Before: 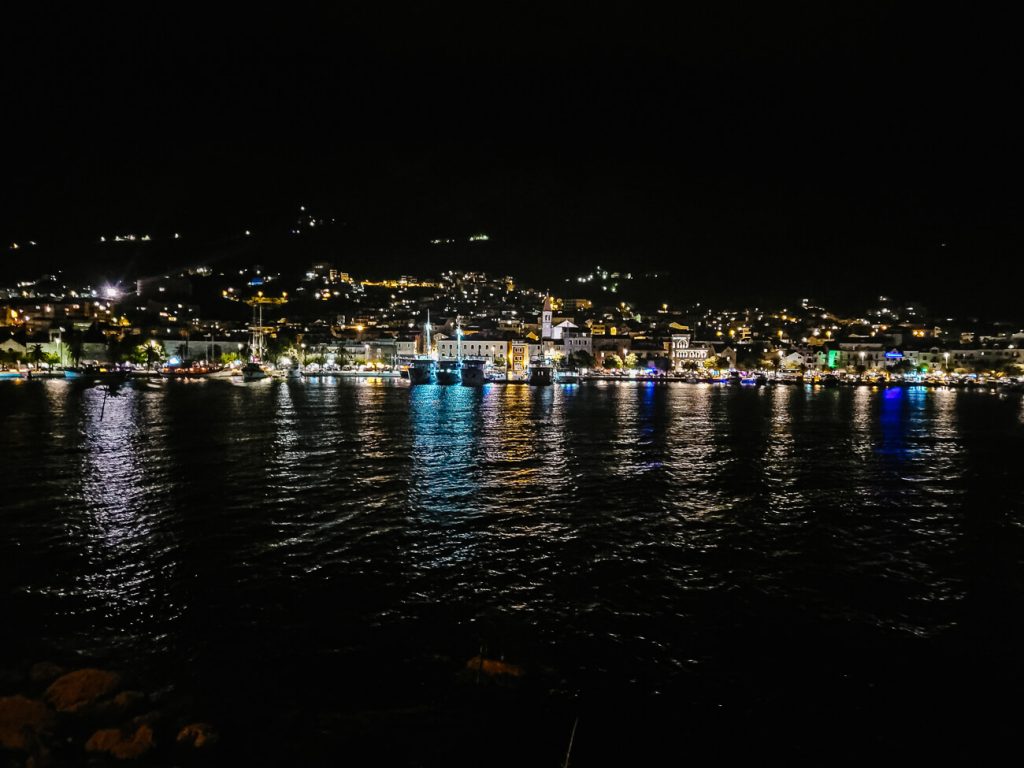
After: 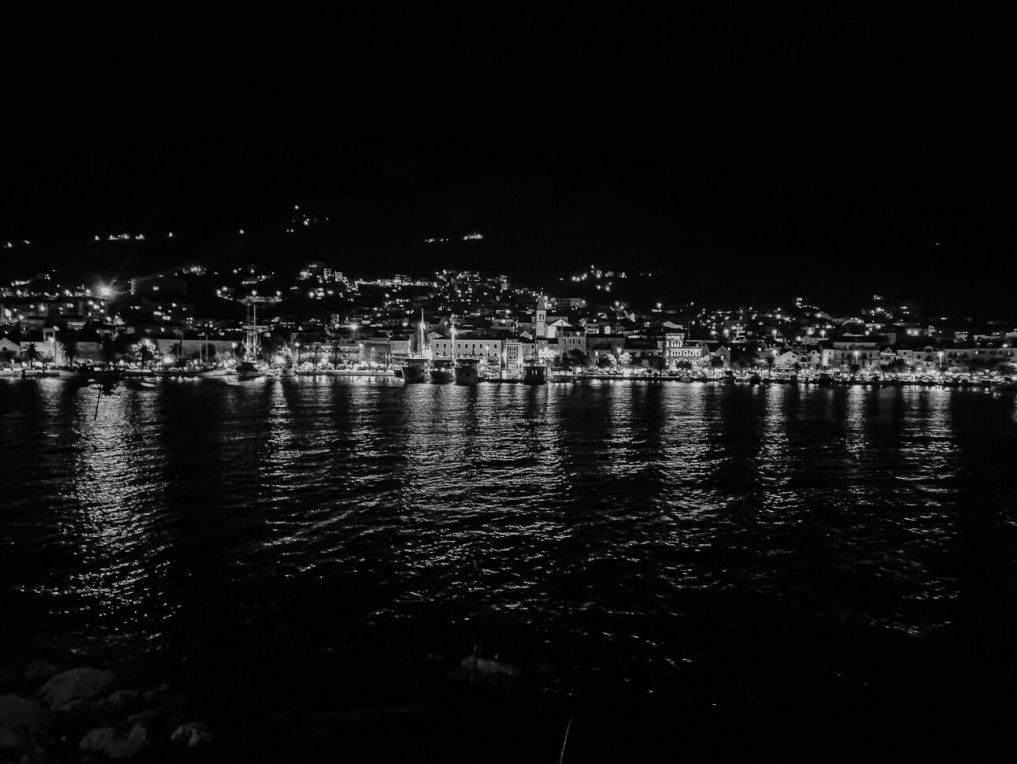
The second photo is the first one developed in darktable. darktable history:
crop and rotate: left 0.614%, top 0.179%, bottom 0.309%
shadows and highlights: shadows 25, highlights -25
contrast brightness saturation: saturation -0.1
exposure: black level correction 0.001, compensate highlight preservation false
graduated density: hue 238.83°, saturation 50%
color balance rgb: perceptual saturation grading › global saturation 25%, global vibrance 20%
monochrome: a -3.63, b -0.465
